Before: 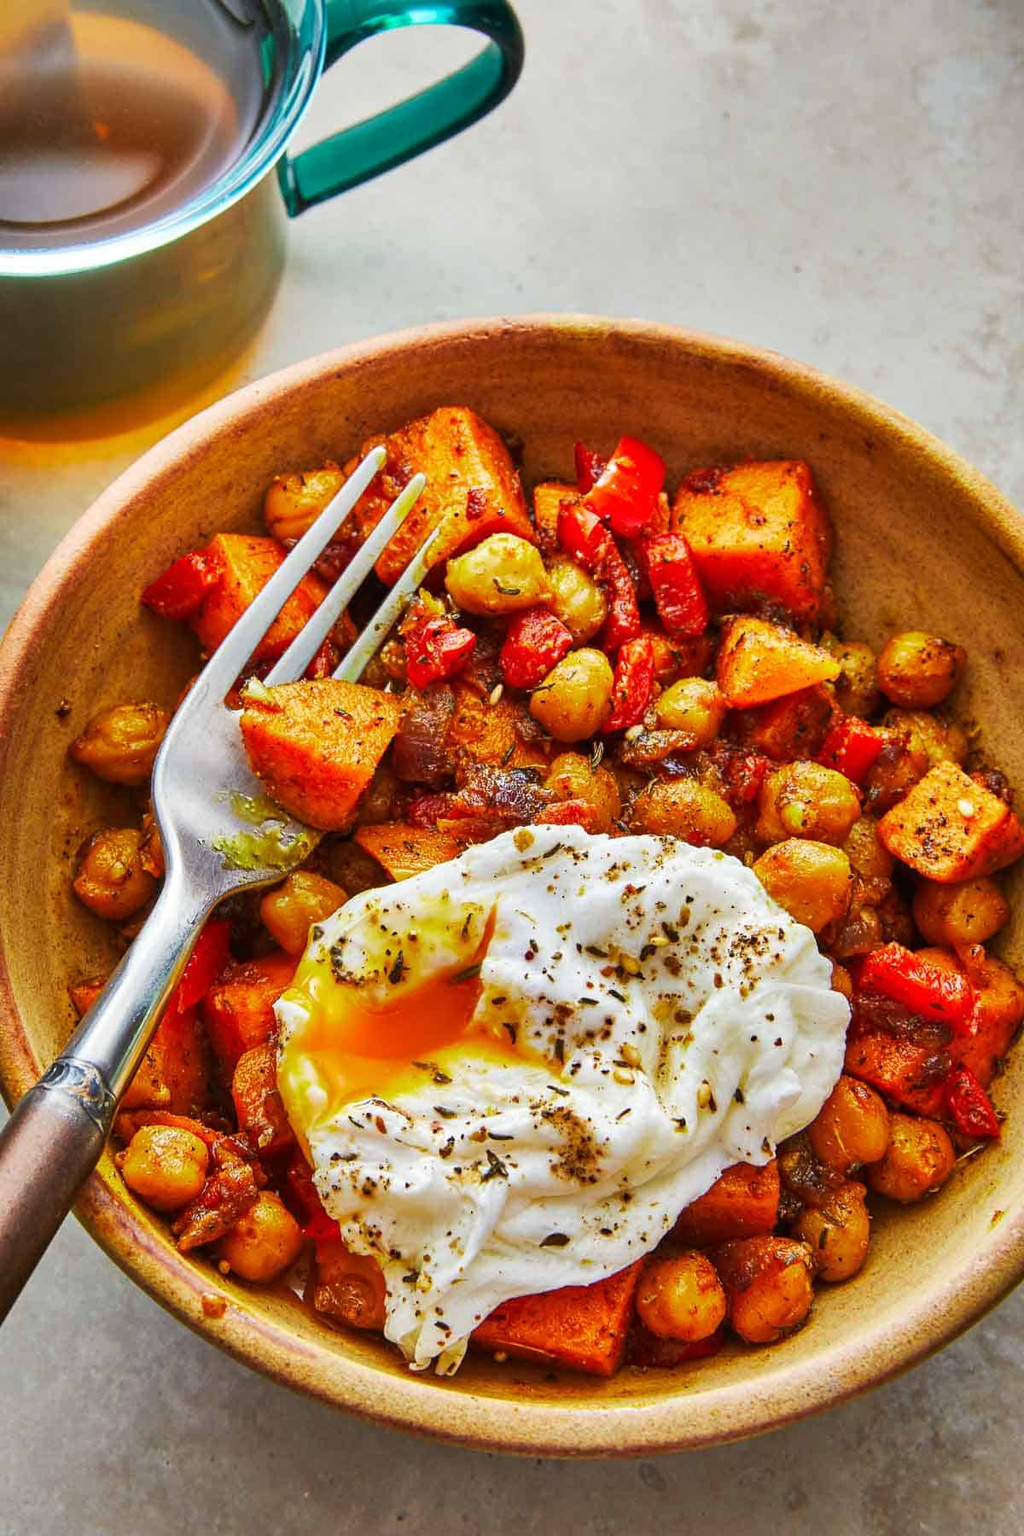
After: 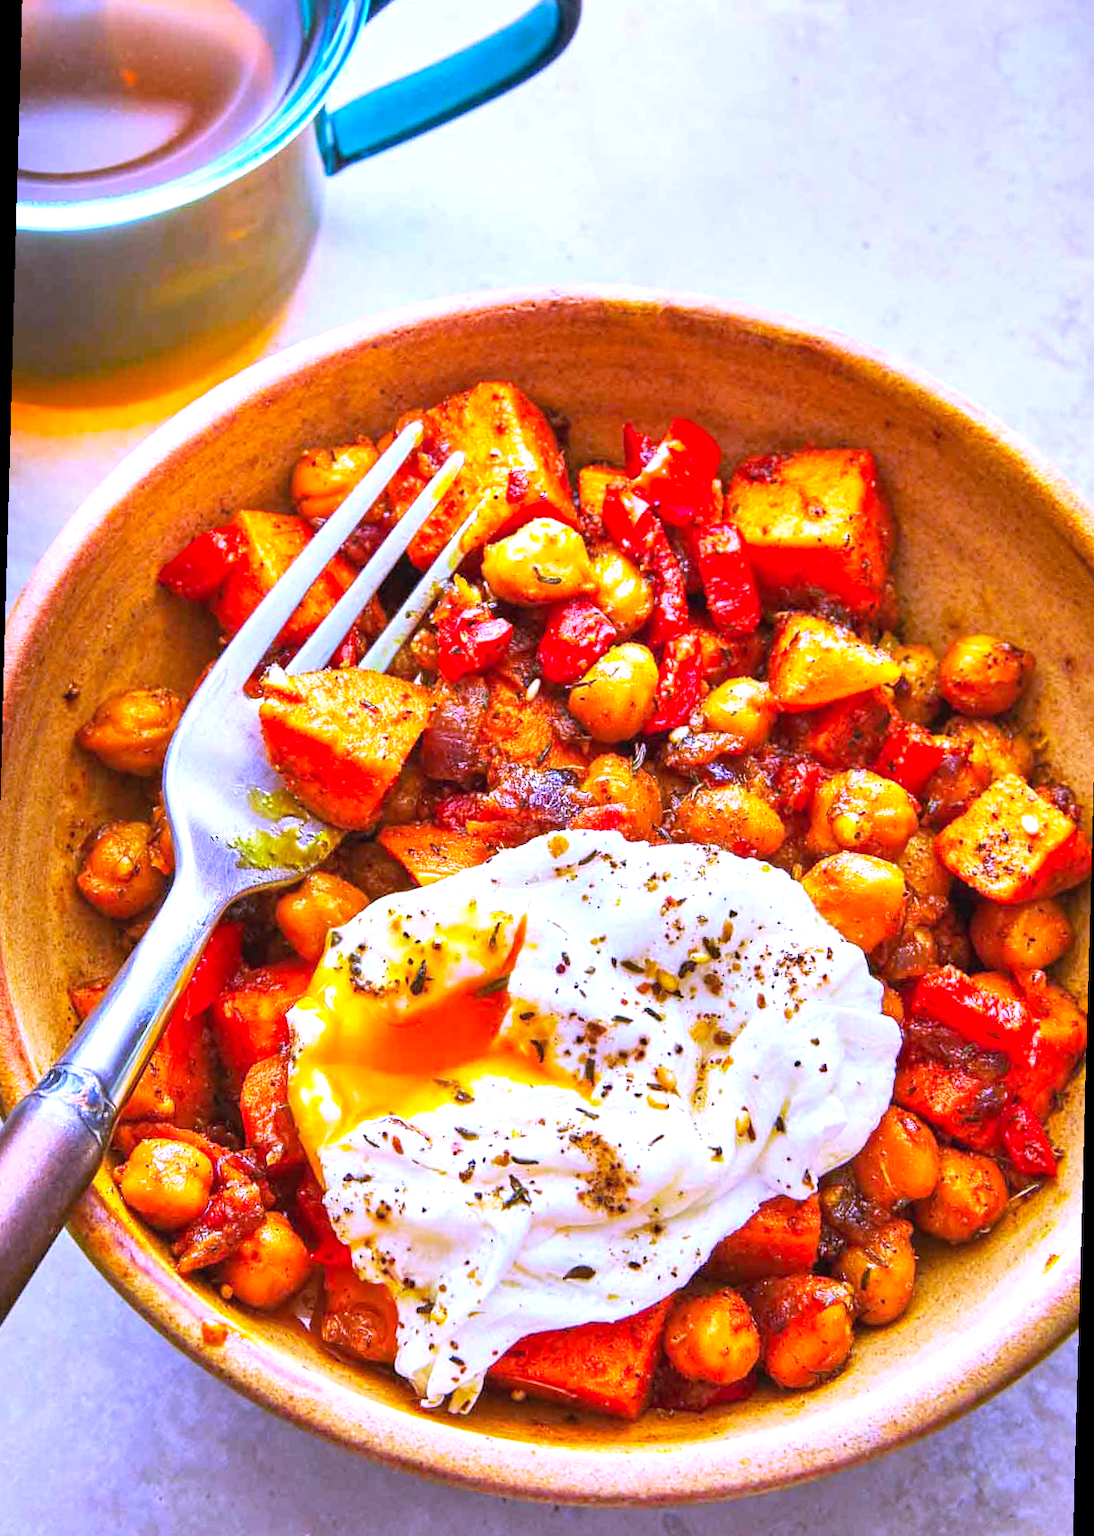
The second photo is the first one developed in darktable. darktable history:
rotate and perspective: rotation 1.57°, crop left 0.018, crop right 0.982, crop top 0.039, crop bottom 0.961
exposure: exposure 0.64 EV, compensate highlight preservation false
white balance: red 0.98, blue 1.61
contrast brightness saturation: brightness 0.09, saturation 0.19
